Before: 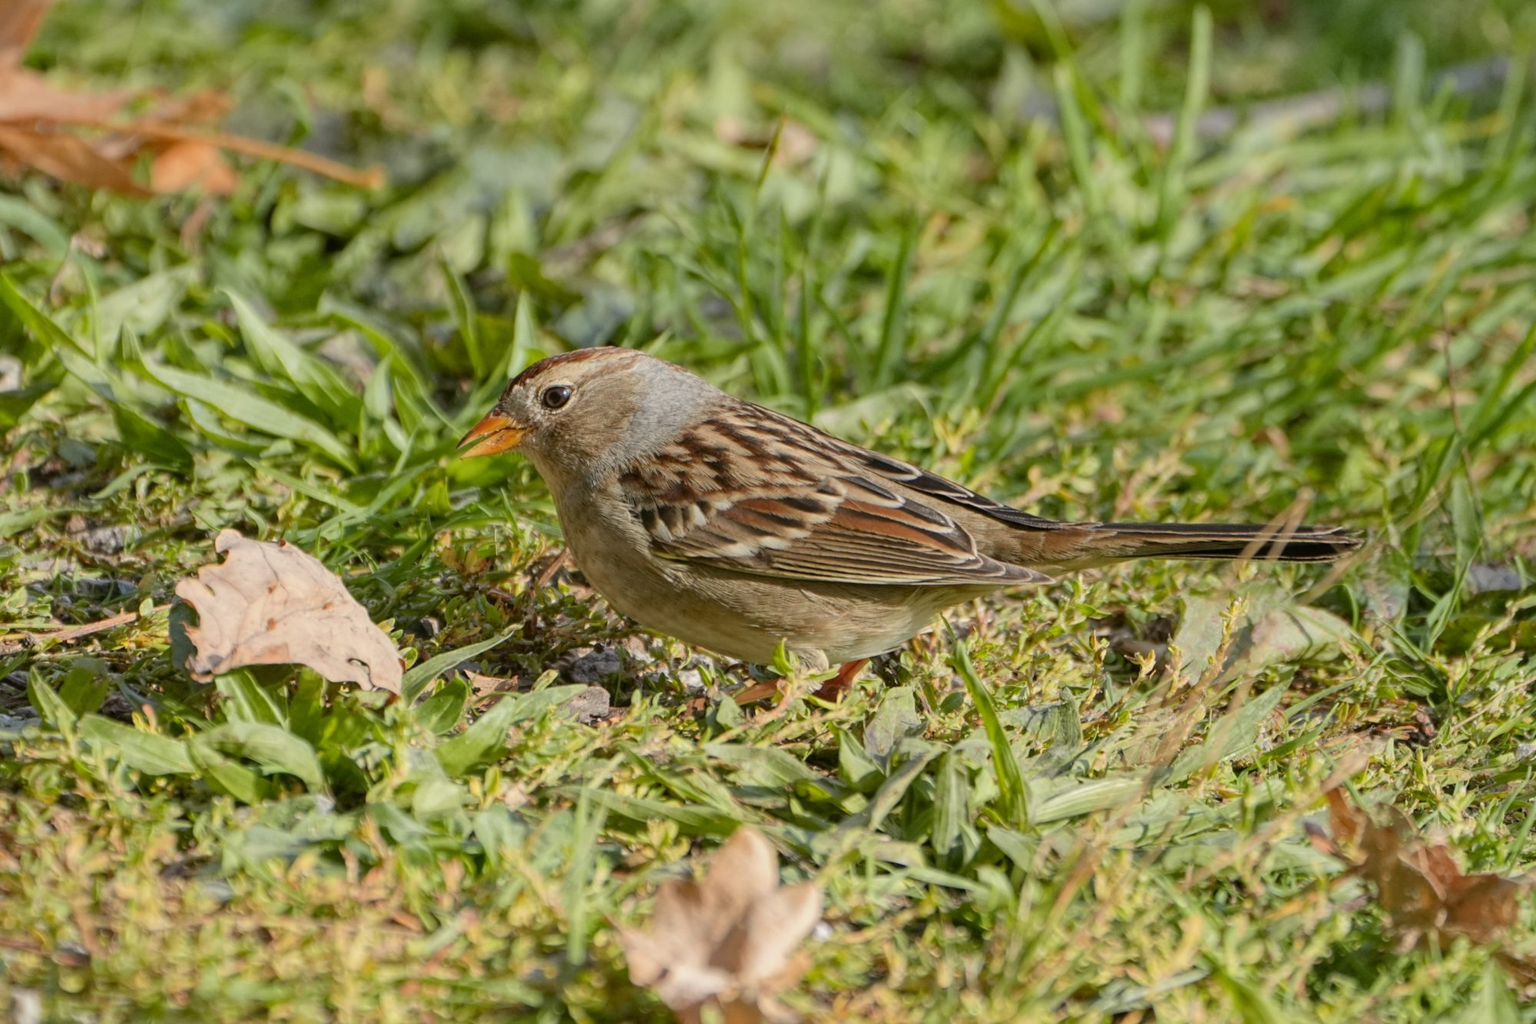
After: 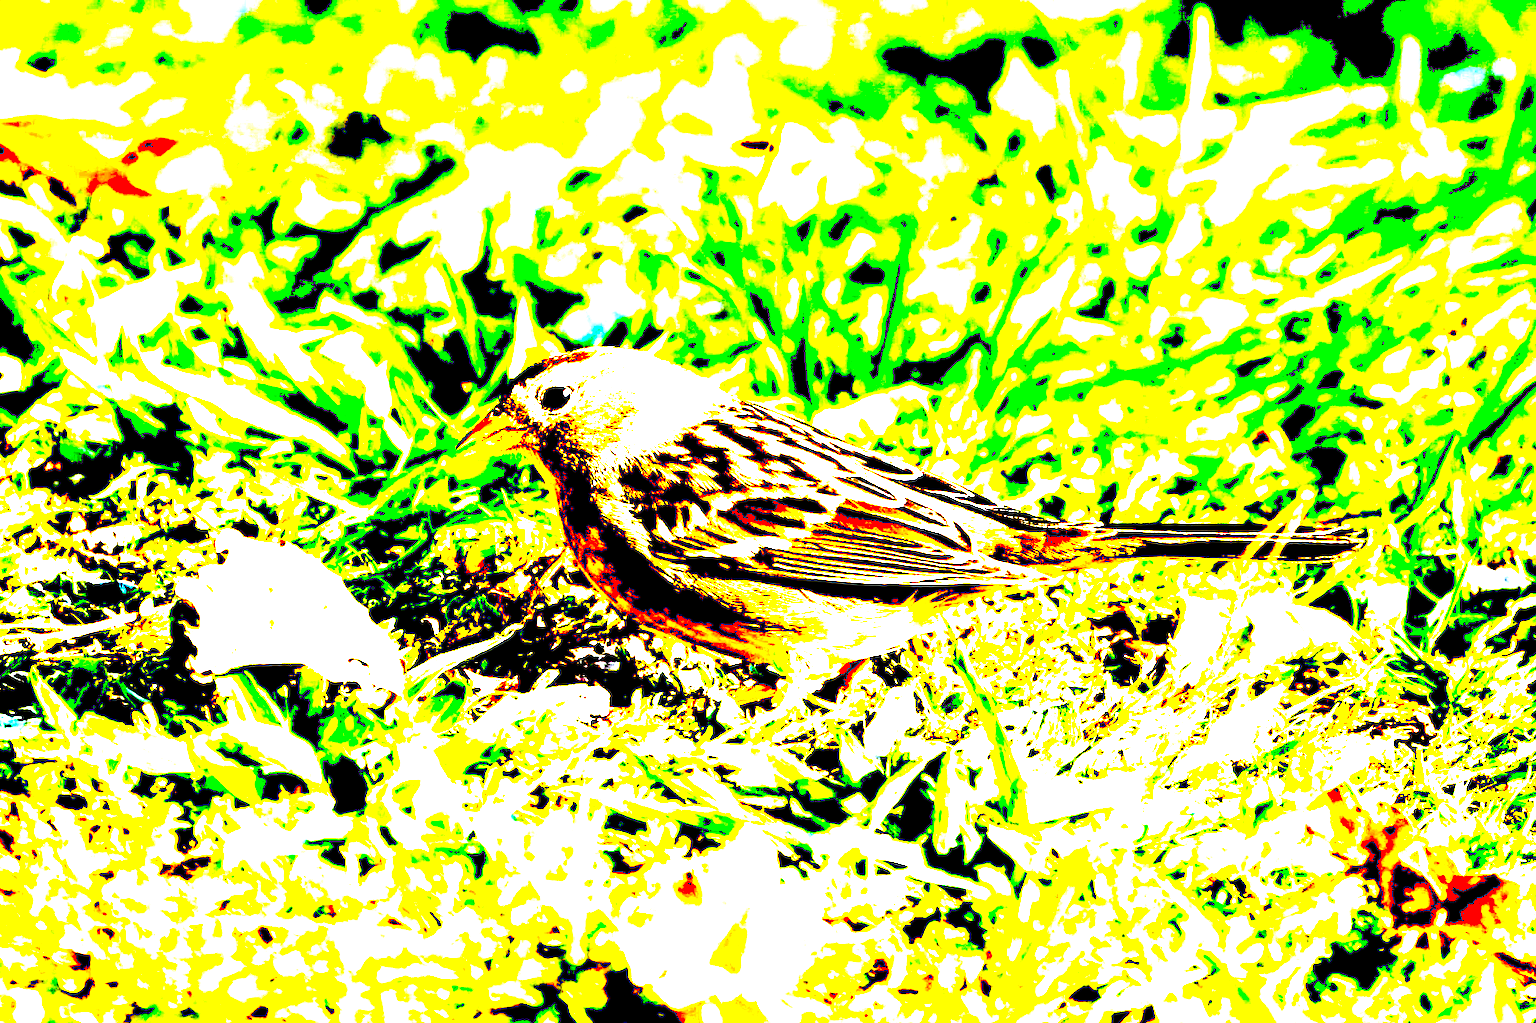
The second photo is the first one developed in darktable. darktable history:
exposure: black level correction 0.1, exposure 3.007 EV, compensate exposure bias true, compensate highlight preservation false
color correction: highlights a* -11.77, highlights b* -15.2
